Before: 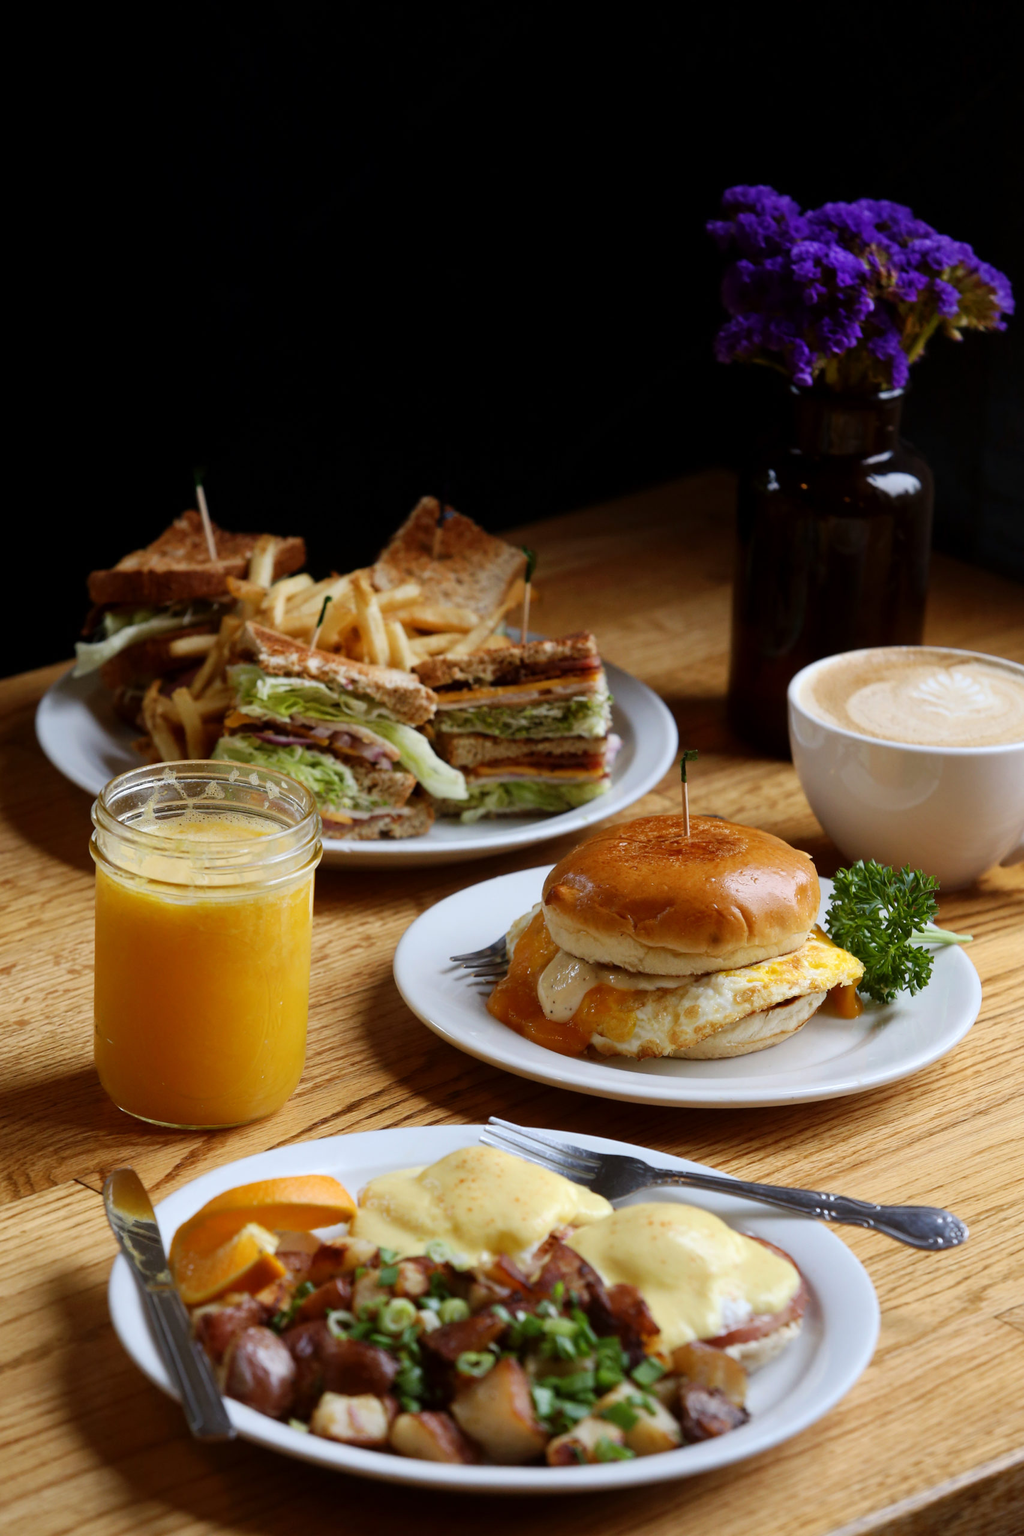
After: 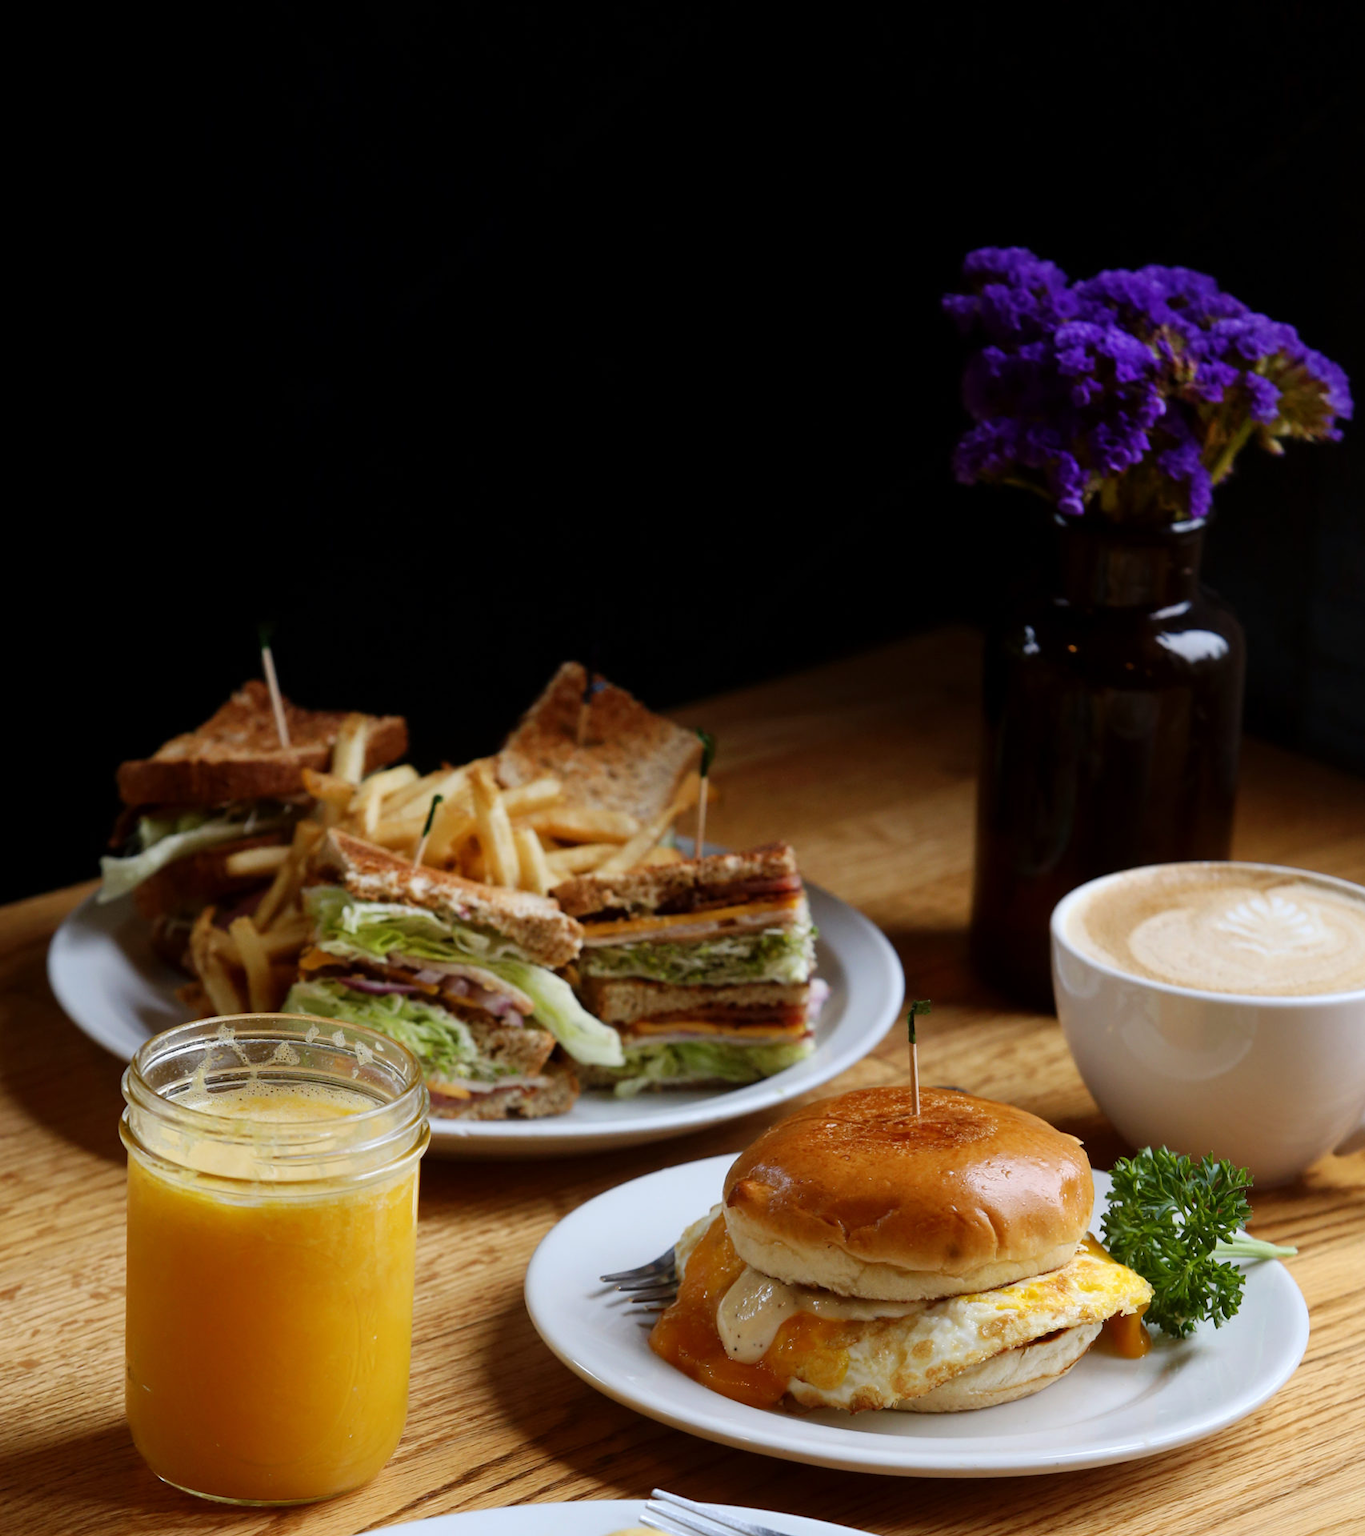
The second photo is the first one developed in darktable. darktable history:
crop: bottom 24.984%
